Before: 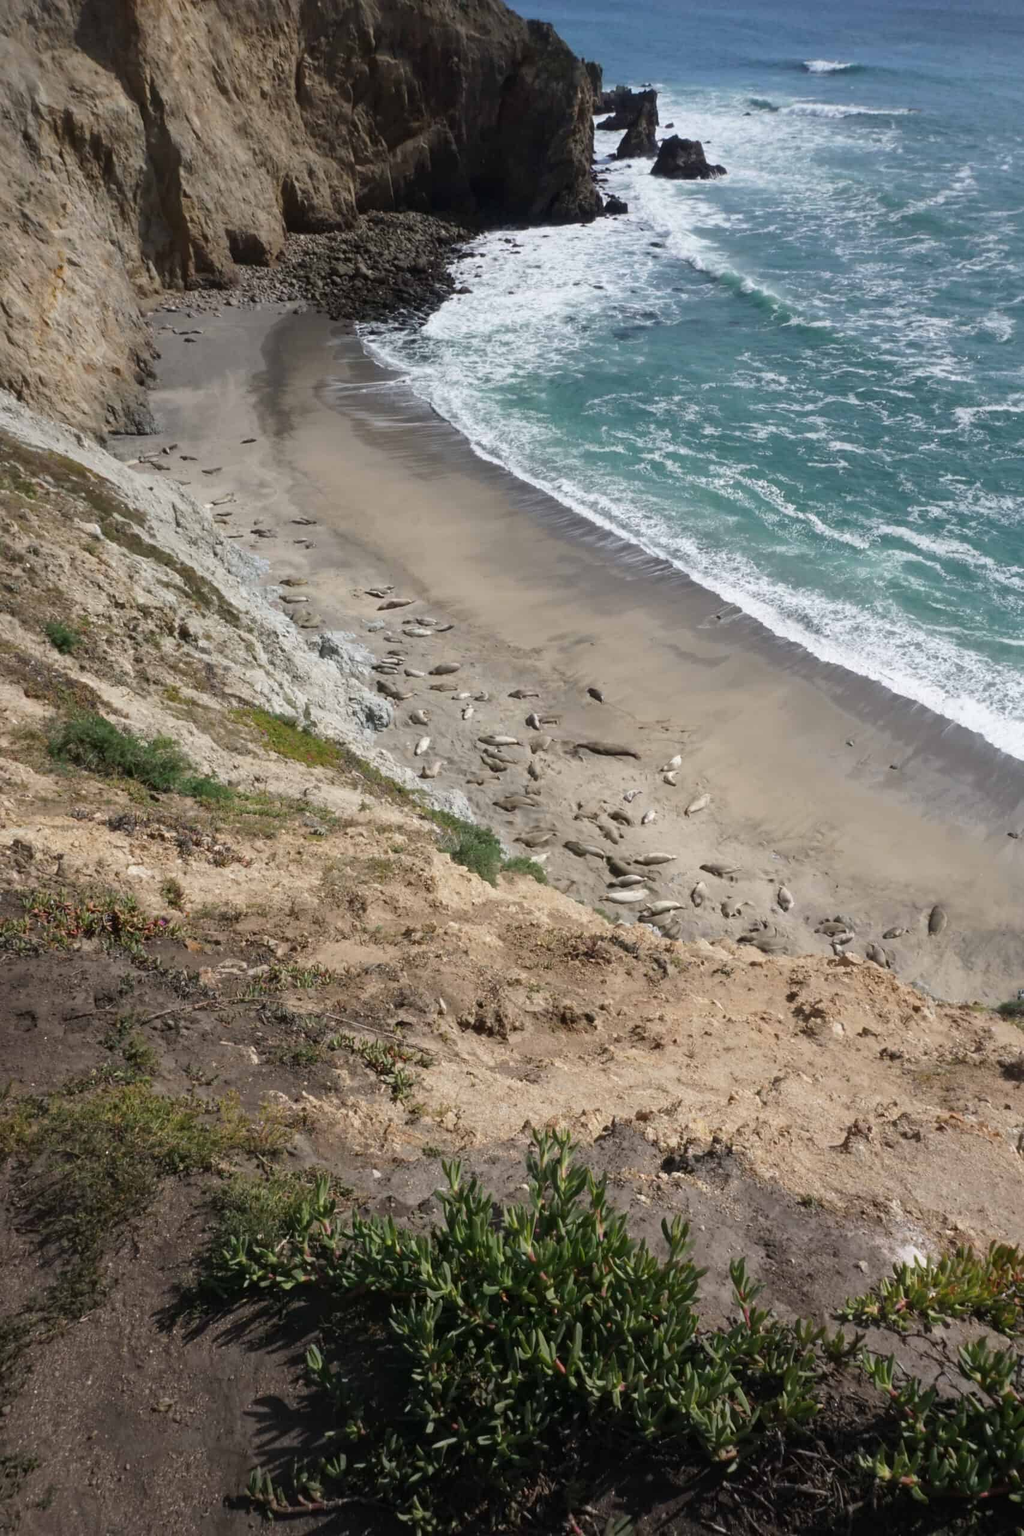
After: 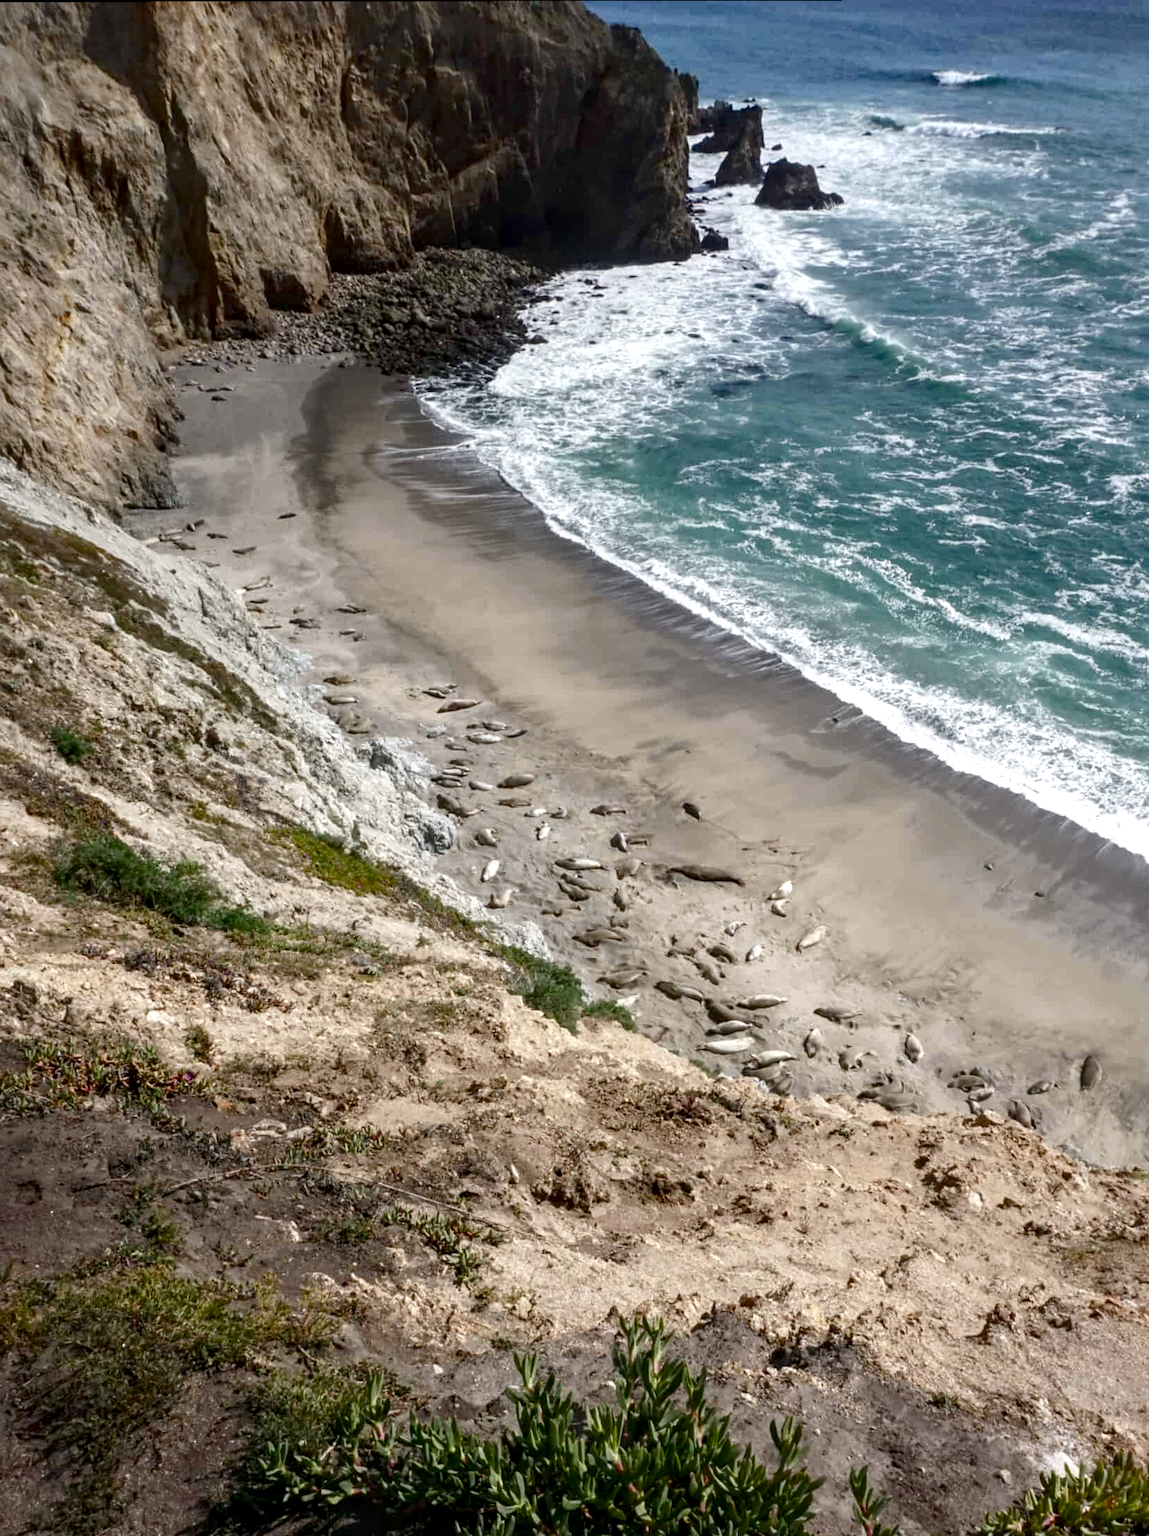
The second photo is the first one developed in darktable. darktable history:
crop and rotate: angle 0.115°, left 0.351%, right 3.605%, bottom 14.293%
color balance rgb: perceptual saturation grading › global saturation 20%, perceptual saturation grading › highlights -49.314%, perceptual saturation grading › shadows 24.074%, perceptual brilliance grading › global brilliance 14.429%, perceptual brilliance grading › shadows -34.301%, saturation formula JzAzBz (2021)
tone equalizer: mask exposure compensation -0.495 EV
local contrast: detail 130%
